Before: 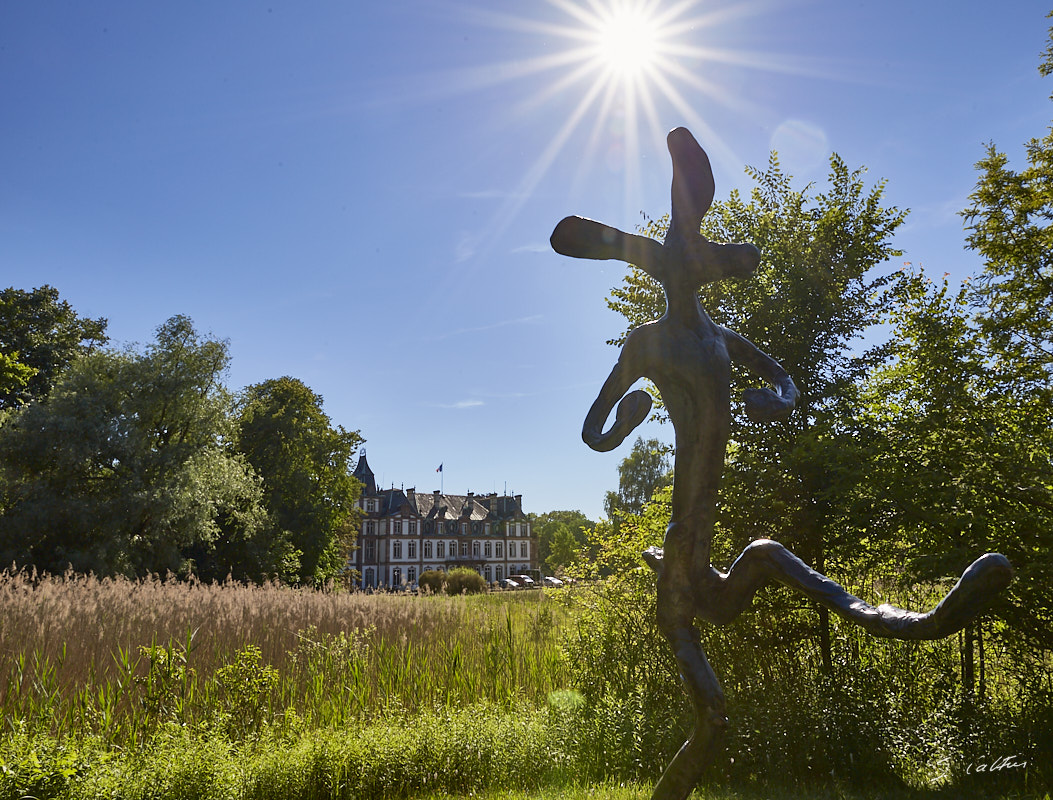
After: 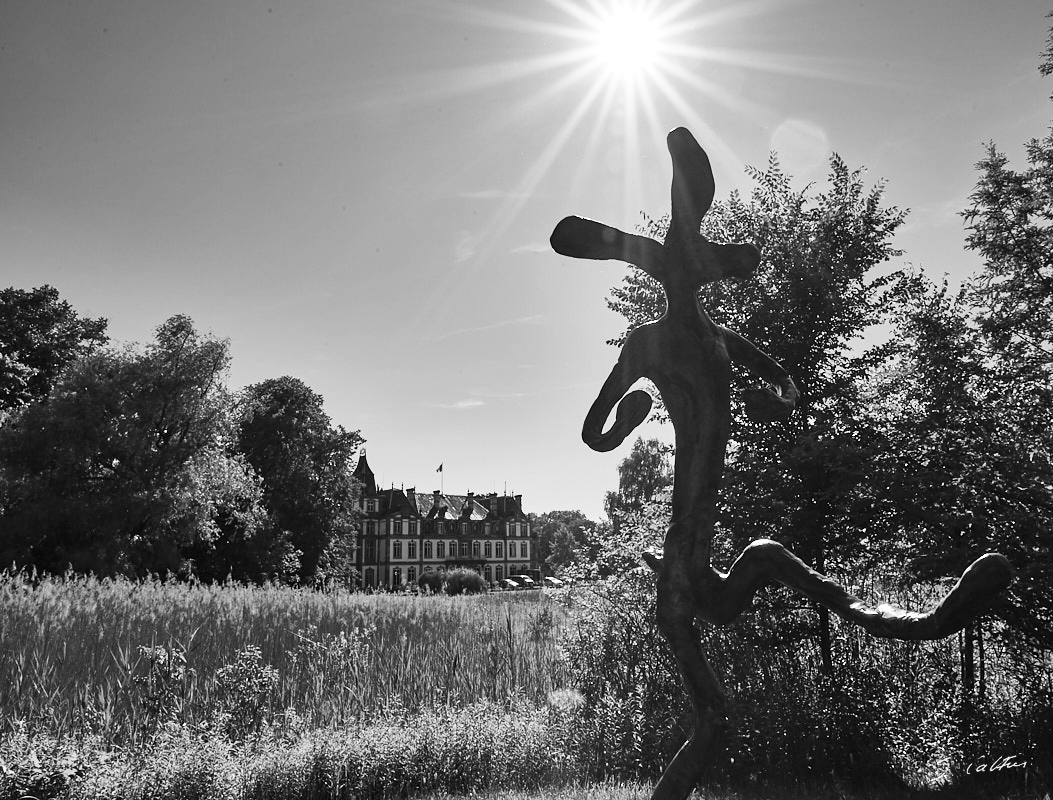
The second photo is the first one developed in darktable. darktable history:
color correction: highlights a* -0.137, highlights b* -5.91, shadows a* -0.137, shadows b* -0.137
shadows and highlights: shadows 12, white point adjustment 1.2, highlights -0.36, soften with gaussian
monochrome: on, module defaults
contrast brightness saturation: contrast 0.22
